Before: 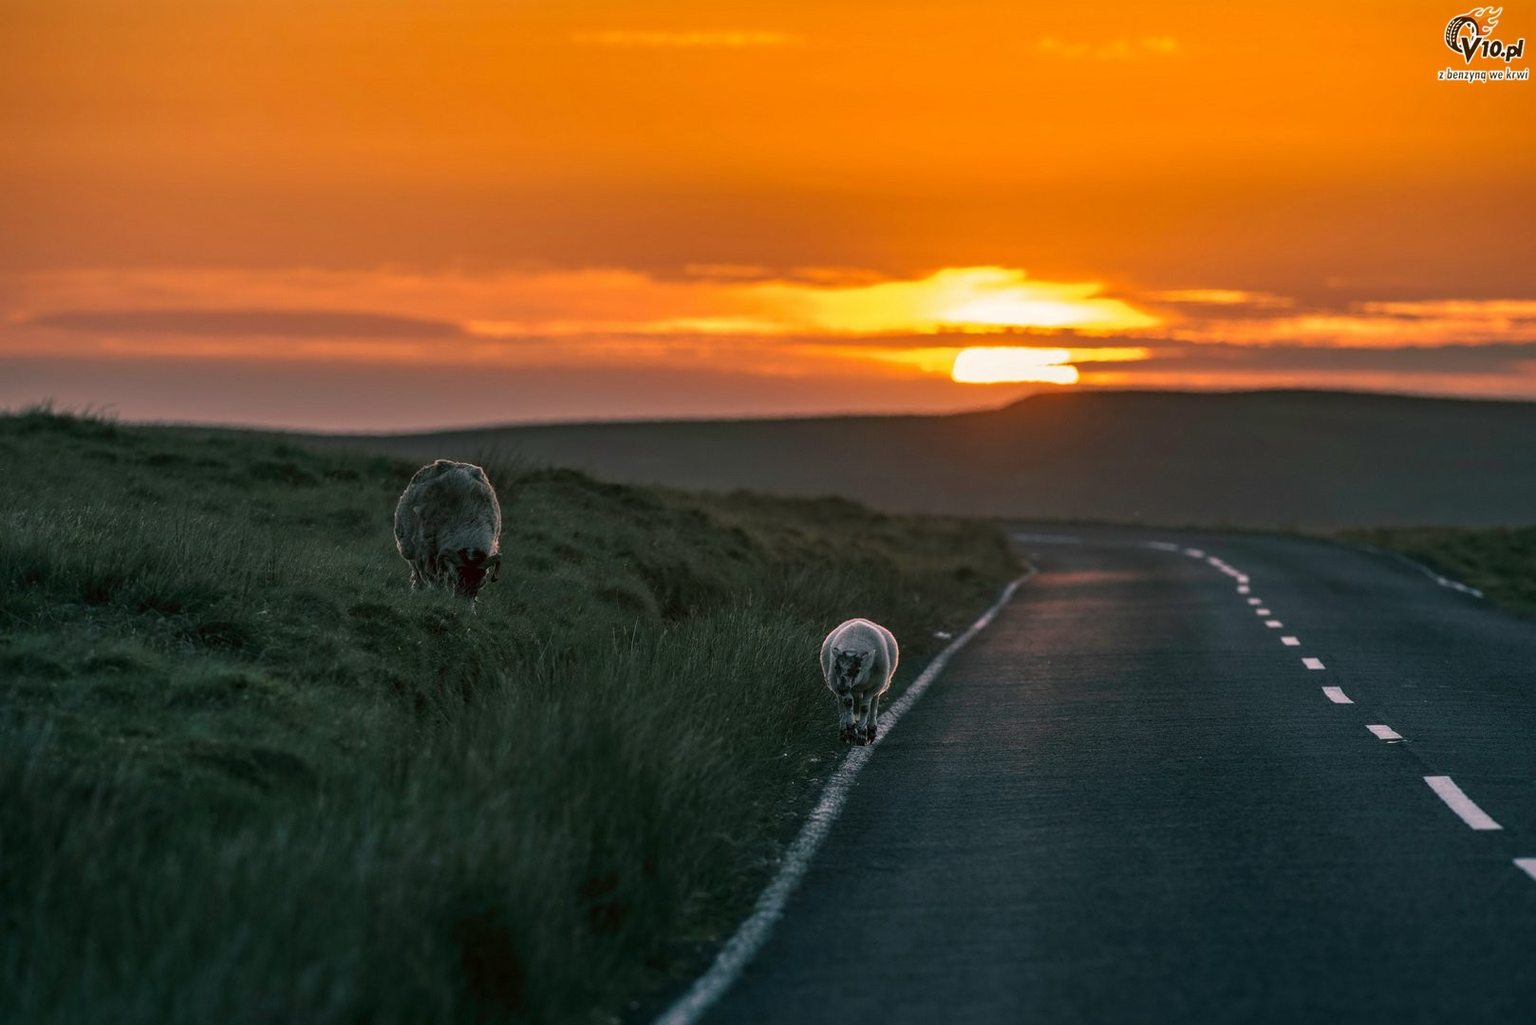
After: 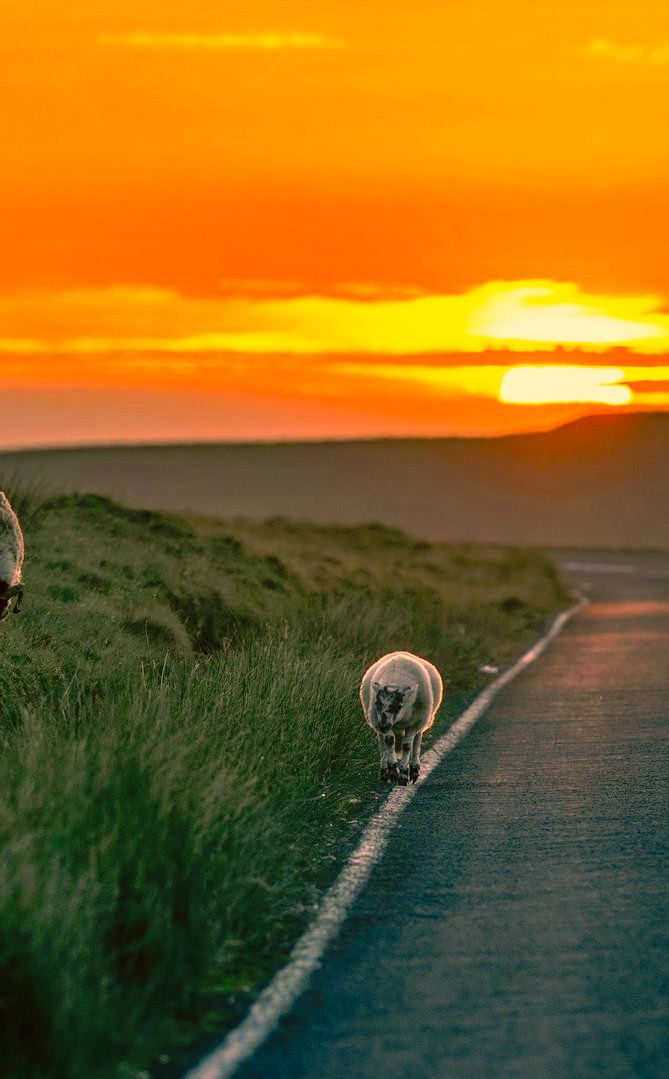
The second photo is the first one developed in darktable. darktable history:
tone curve: curves: ch0 [(0, 0) (0.105, 0.044) (0.195, 0.128) (0.283, 0.283) (0.384, 0.404) (0.485, 0.531) (0.638, 0.681) (0.795, 0.879) (1, 0.977)]; ch1 [(0, 0) (0.161, 0.092) (0.35, 0.33) (0.379, 0.401) (0.456, 0.469) (0.498, 0.503) (0.531, 0.537) (0.596, 0.621) (0.635, 0.671) (1, 1)]; ch2 [(0, 0) (0.371, 0.362) (0.437, 0.437) (0.483, 0.484) (0.53, 0.515) (0.56, 0.58) (0.622, 0.606) (1, 1)], preserve colors none
crop: left 31.187%, right 27.428%
exposure: black level correction 0, exposure 0.693 EV, compensate highlight preservation false
color correction: highlights a* 14.86, highlights b* 31.01
contrast brightness saturation: brightness 0.087, saturation 0.195
tone equalizer: -8 EV 0.26 EV, -7 EV 0.411 EV, -6 EV 0.4 EV, -5 EV 0.225 EV, -3 EV -0.282 EV, -2 EV -0.446 EV, -1 EV -0.406 EV, +0 EV -0.269 EV
